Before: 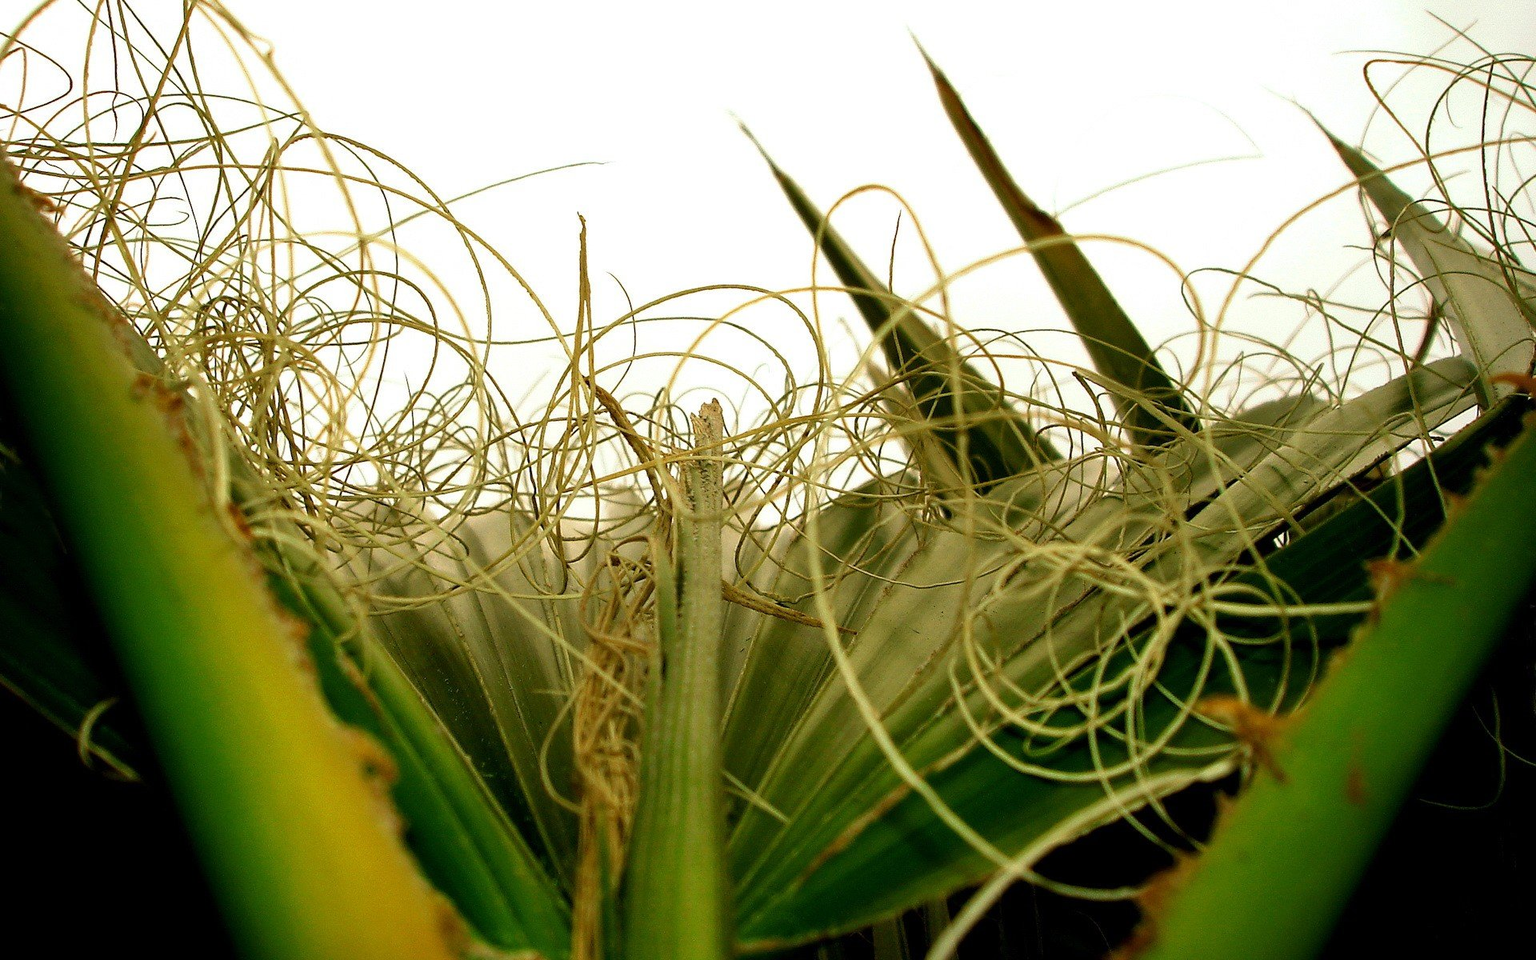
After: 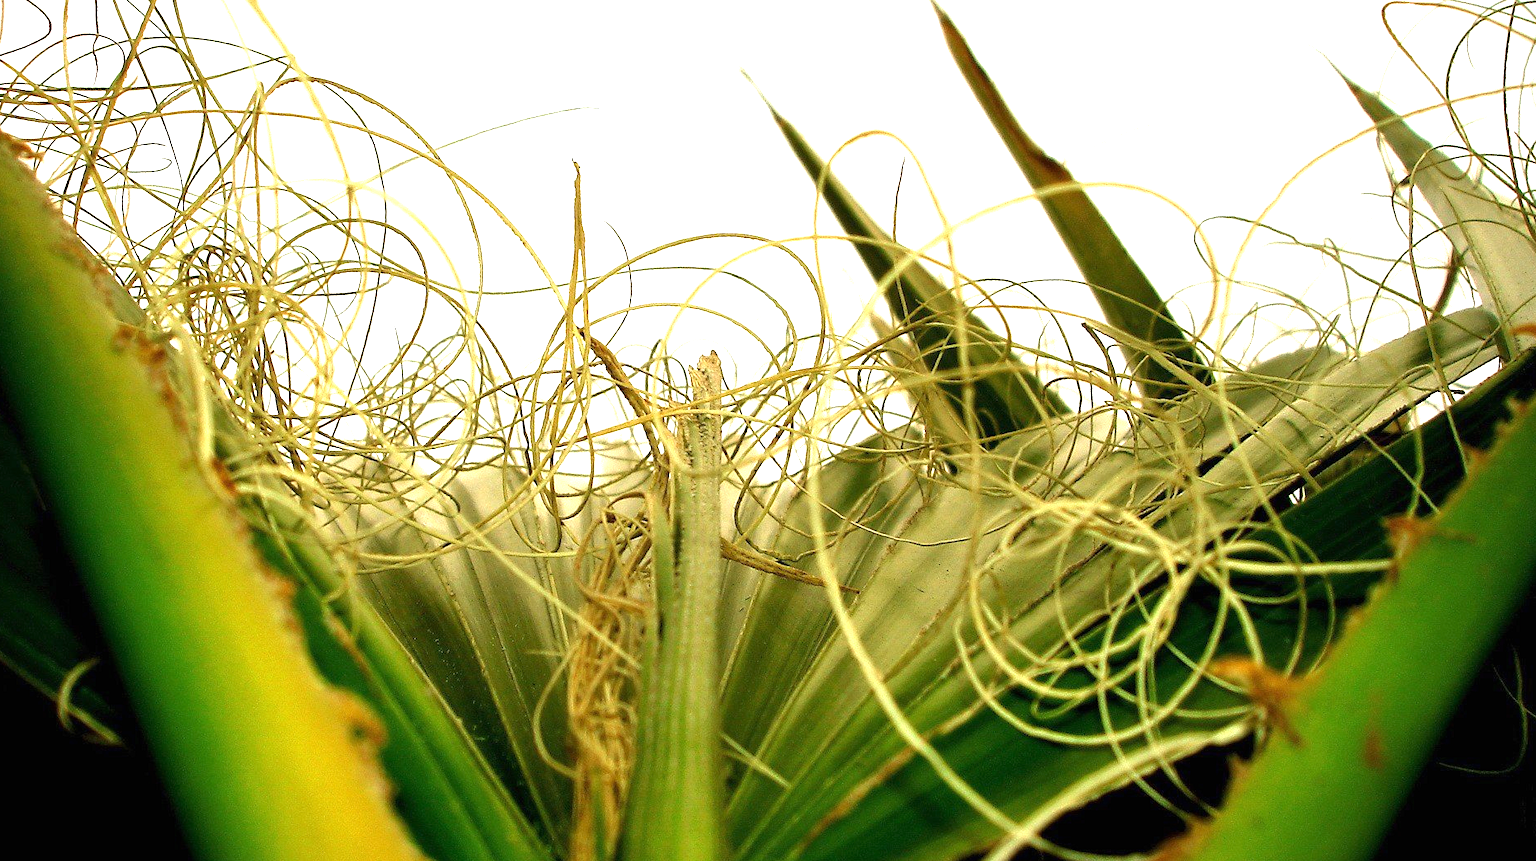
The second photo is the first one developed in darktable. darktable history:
exposure: black level correction 0, exposure 1 EV, compensate exposure bias true, compensate highlight preservation false
crop: left 1.507%, top 6.147%, right 1.379%, bottom 6.637%
